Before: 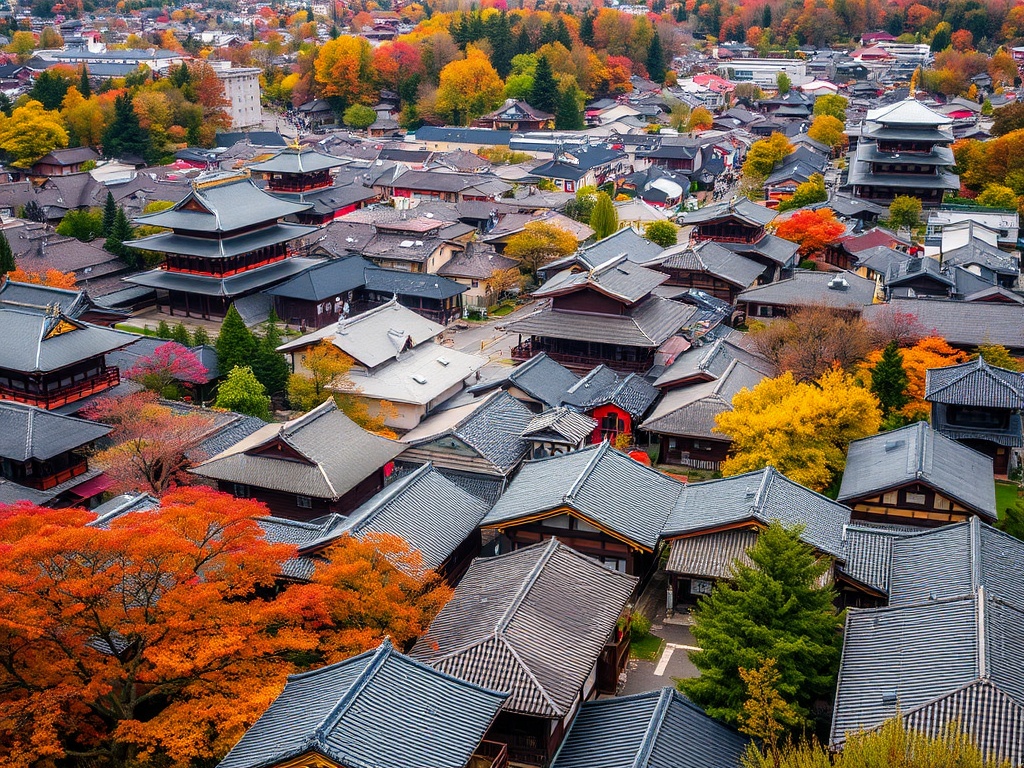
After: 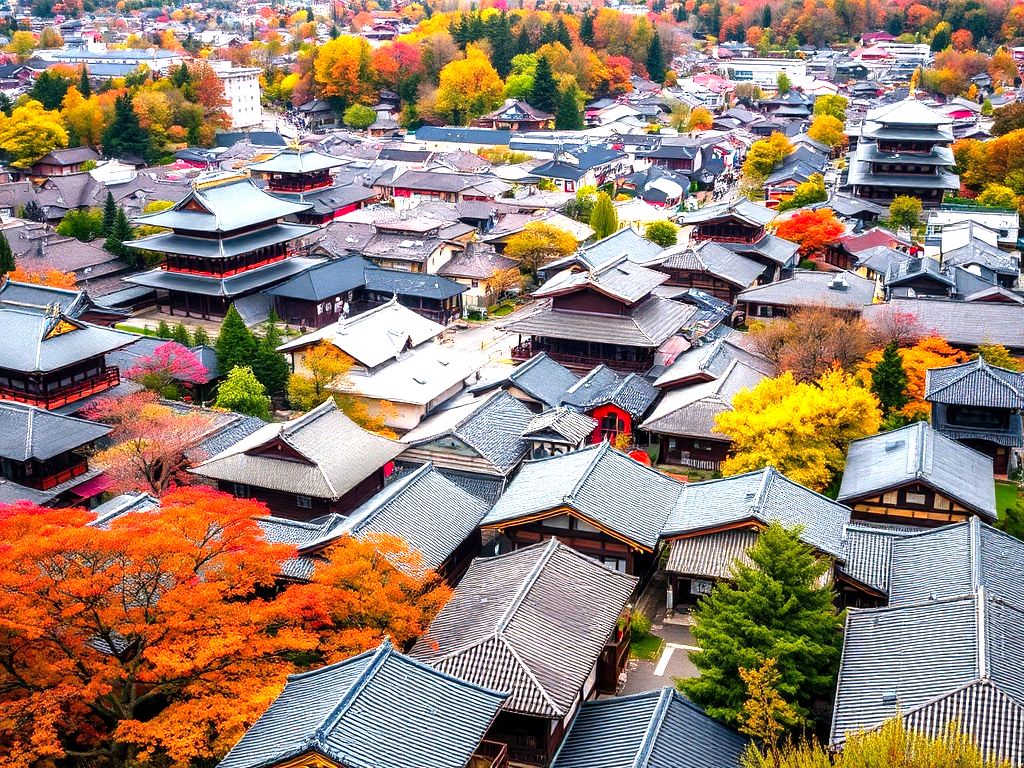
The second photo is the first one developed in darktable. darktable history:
shadows and highlights: shadows 37.39, highlights -27.25, soften with gaussian
local contrast: mode bilateral grid, contrast 20, coarseness 51, detail 119%, midtone range 0.2
levels: levels [0, 0.374, 0.749]
